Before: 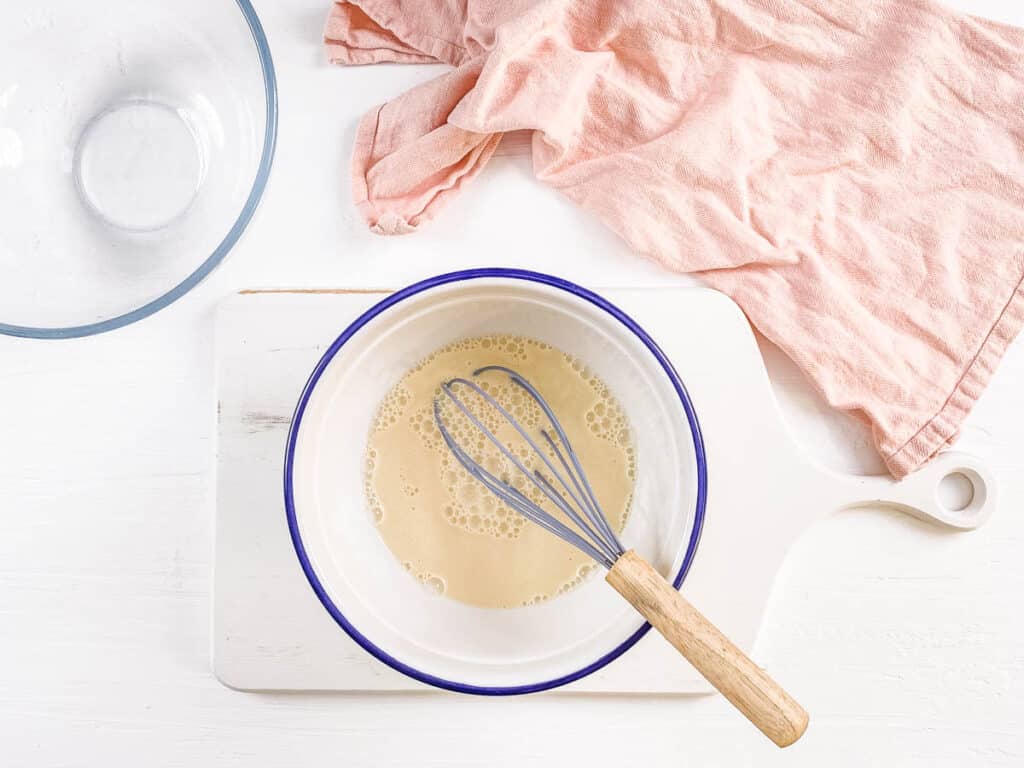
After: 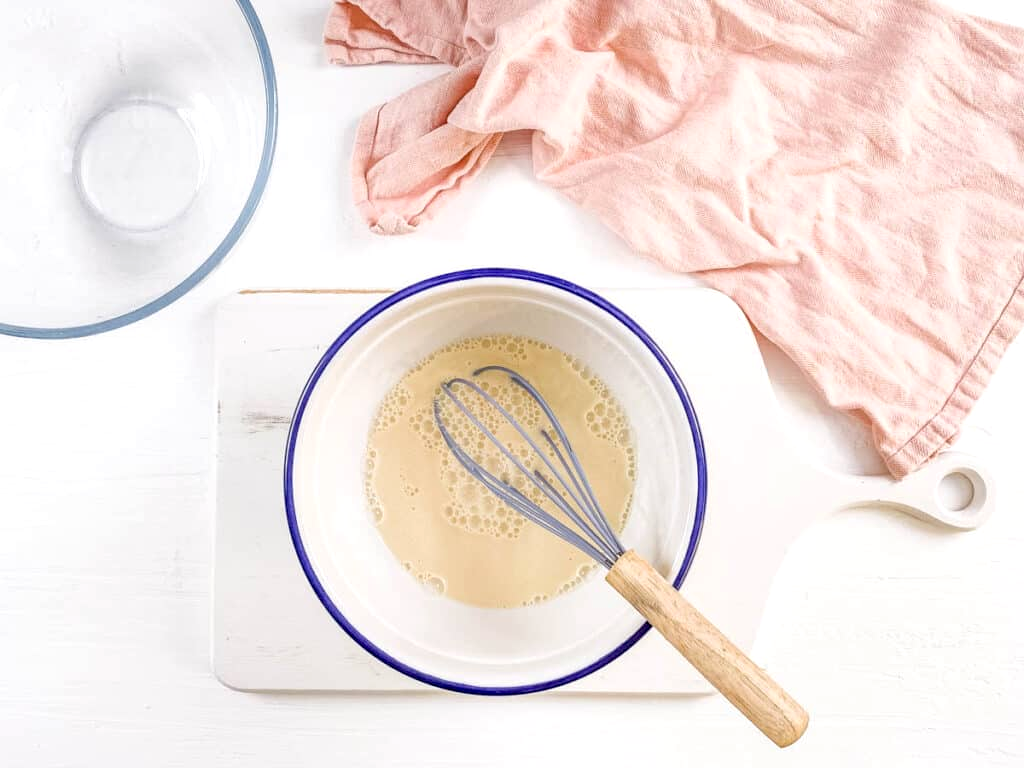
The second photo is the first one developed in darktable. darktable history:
exposure: black level correction 0.009, exposure 0.114 EV, compensate exposure bias true, compensate highlight preservation false
